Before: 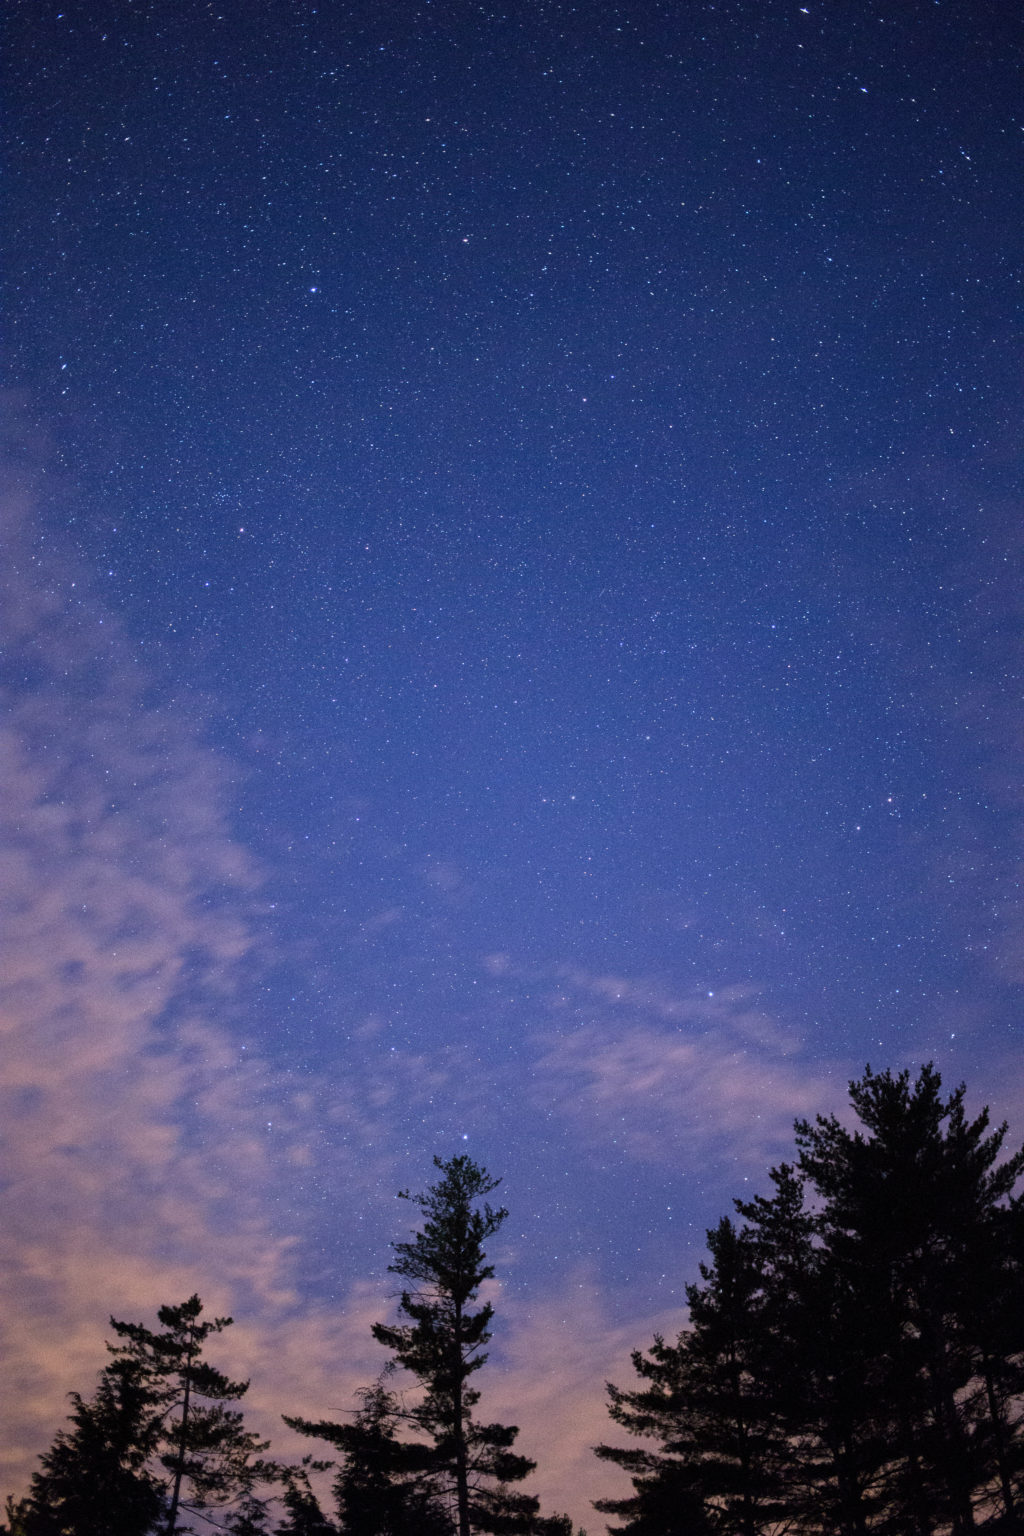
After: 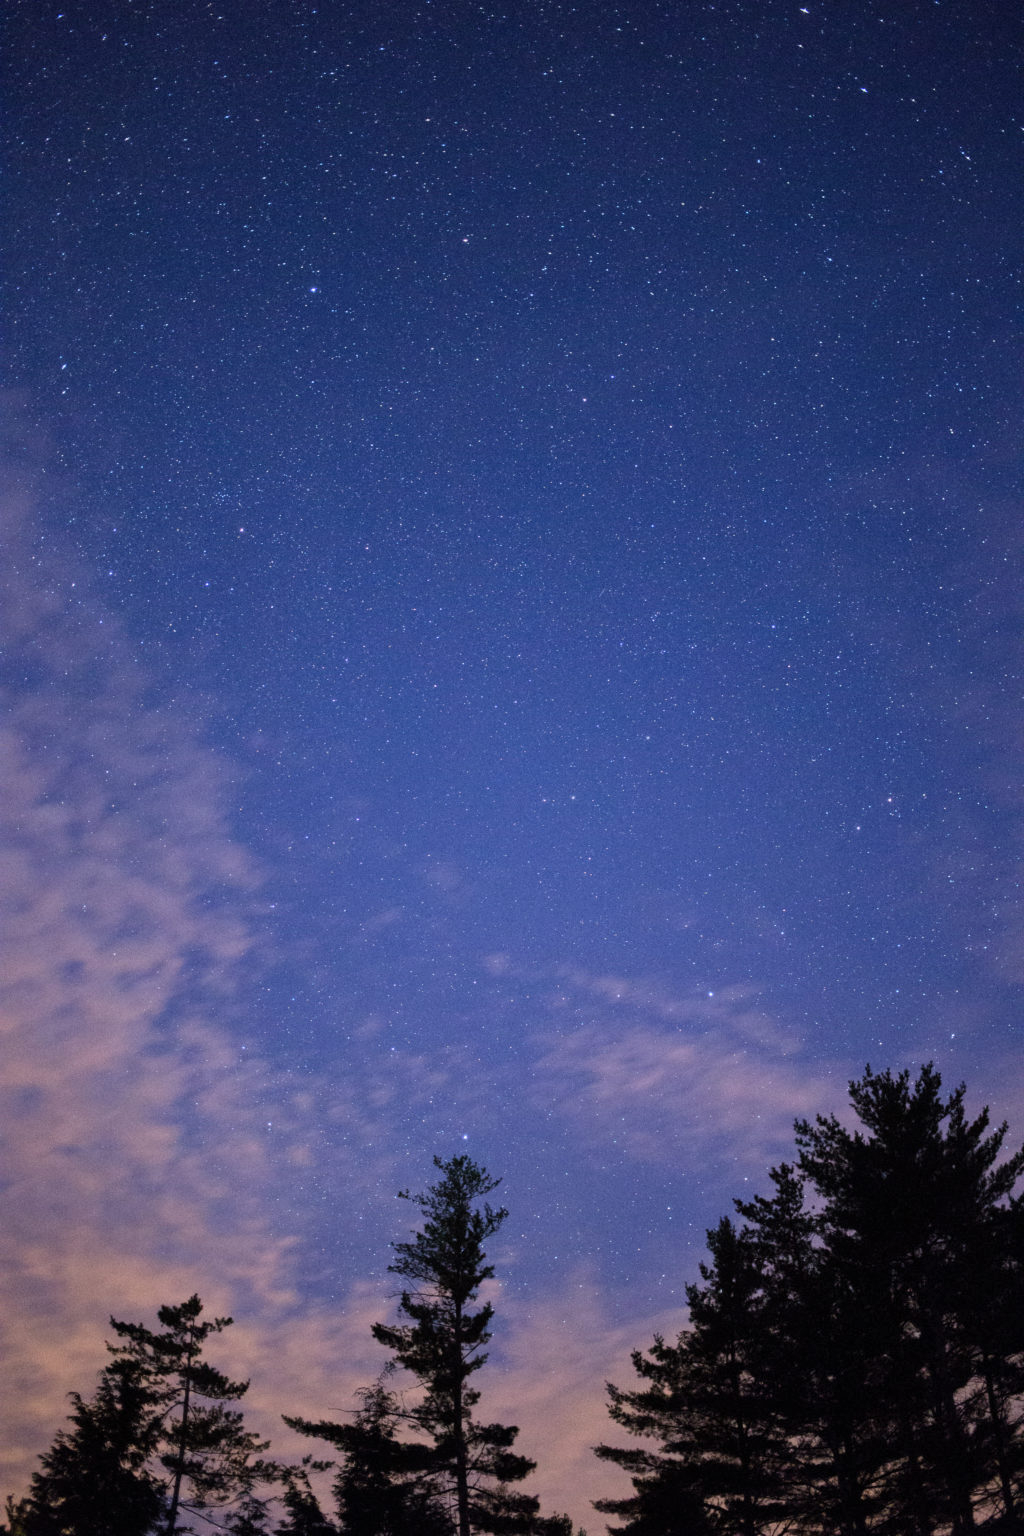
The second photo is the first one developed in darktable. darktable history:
shadows and highlights: shadows 20.95, highlights -82.19, soften with gaussian
